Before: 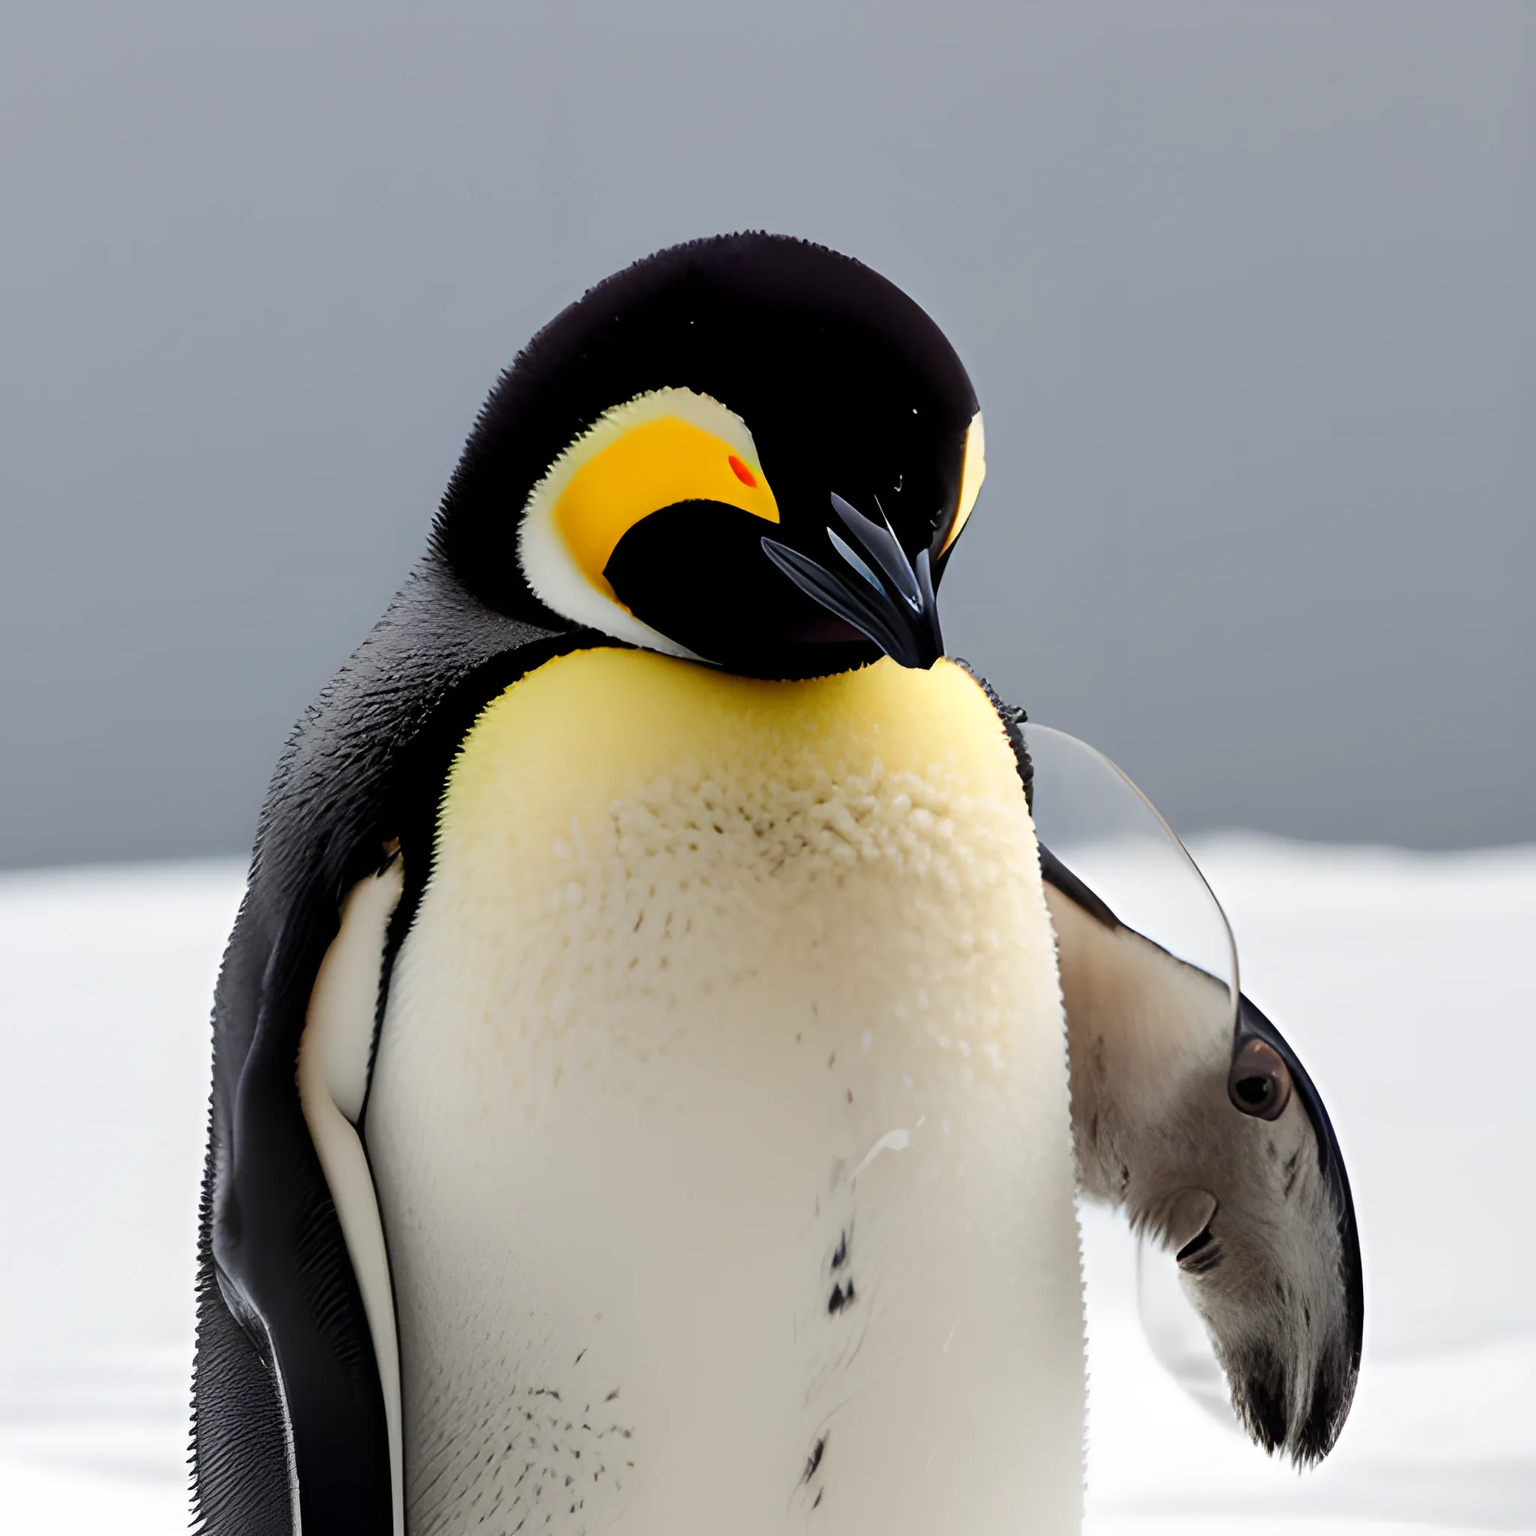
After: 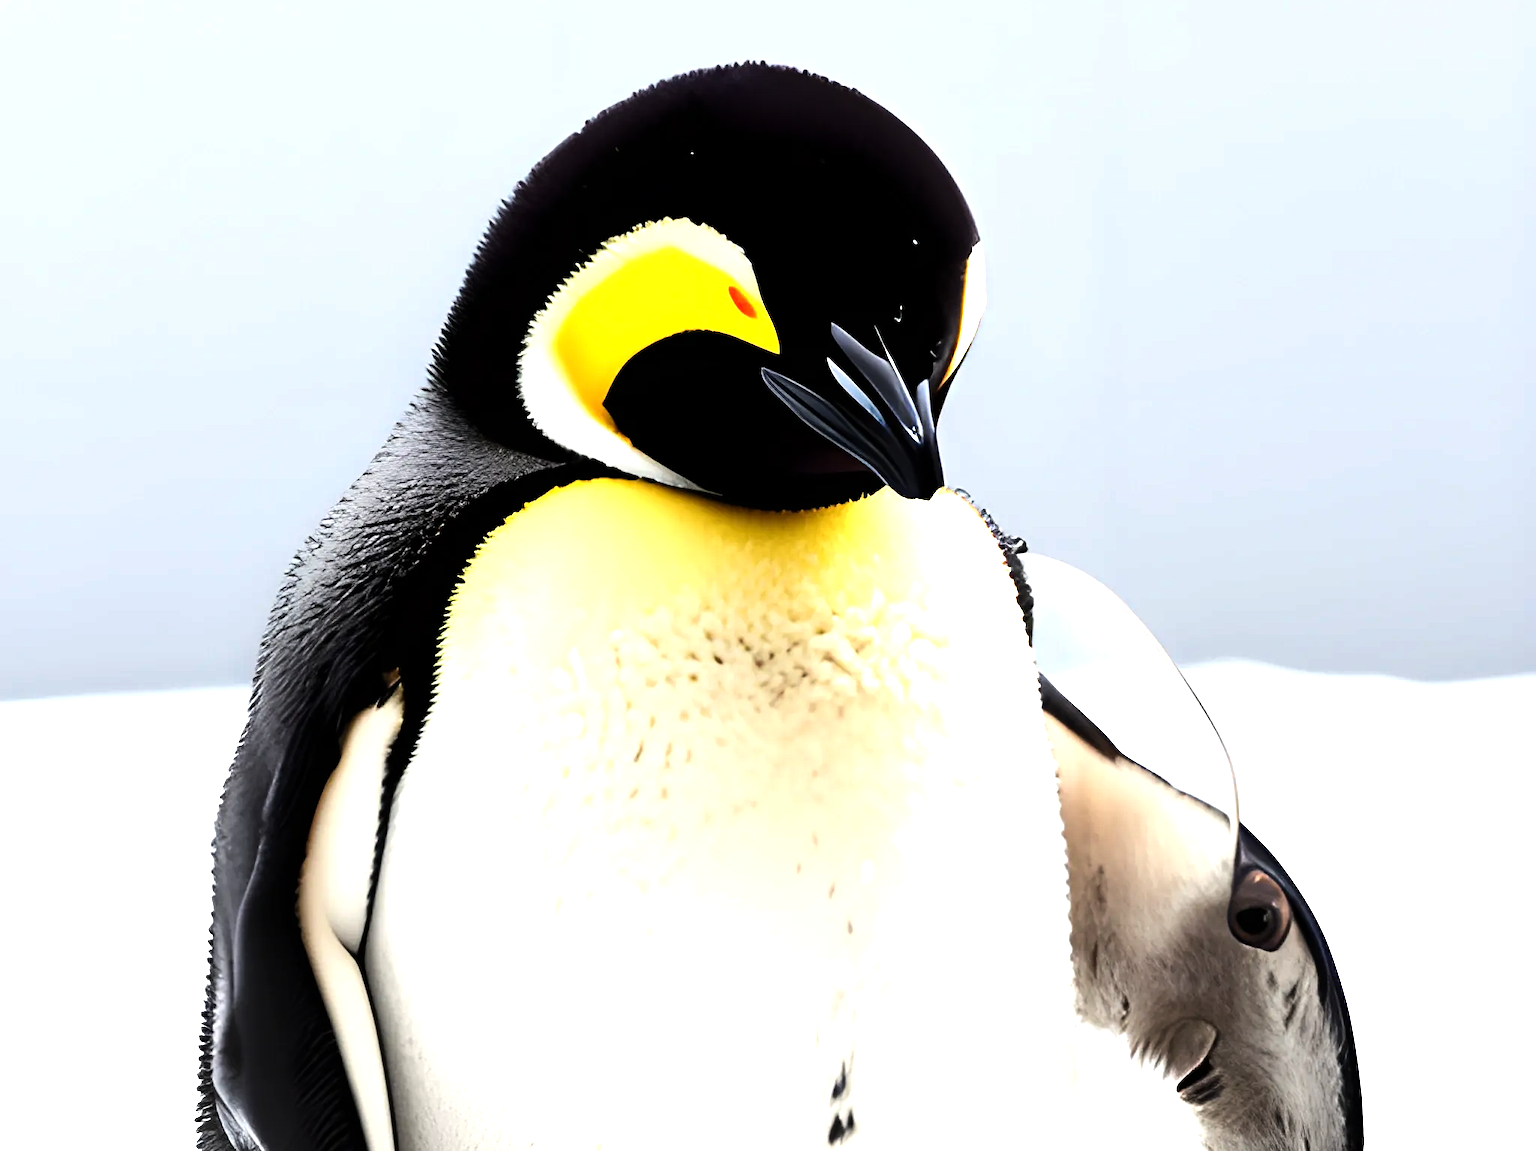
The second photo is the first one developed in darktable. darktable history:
crop: top 11.056%, bottom 13.958%
tone equalizer: -8 EV -1.07 EV, -7 EV -0.976 EV, -6 EV -0.899 EV, -5 EV -0.578 EV, -3 EV 0.576 EV, -2 EV 0.848 EV, -1 EV 0.994 EV, +0 EV 1.08 EV, edges refinement/feathering 500, mask exposure compensation -1.57 EV, preserve details no
exposure: exposure 0.607 EV, compensate exposure bias true, compensate highlight preservation false
